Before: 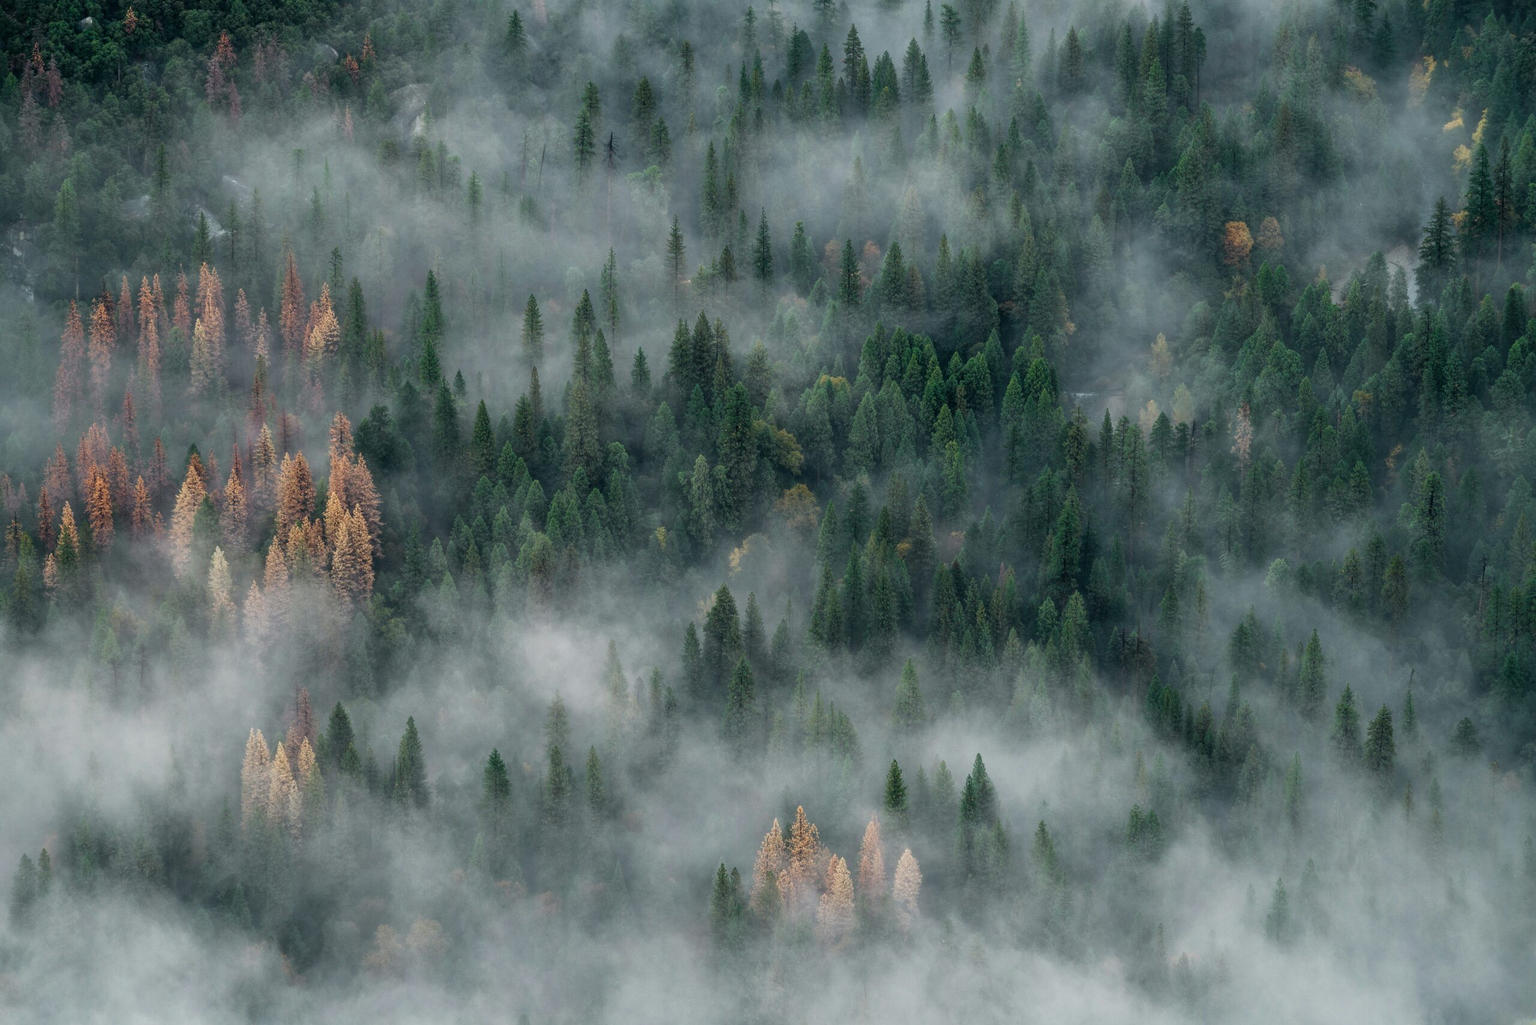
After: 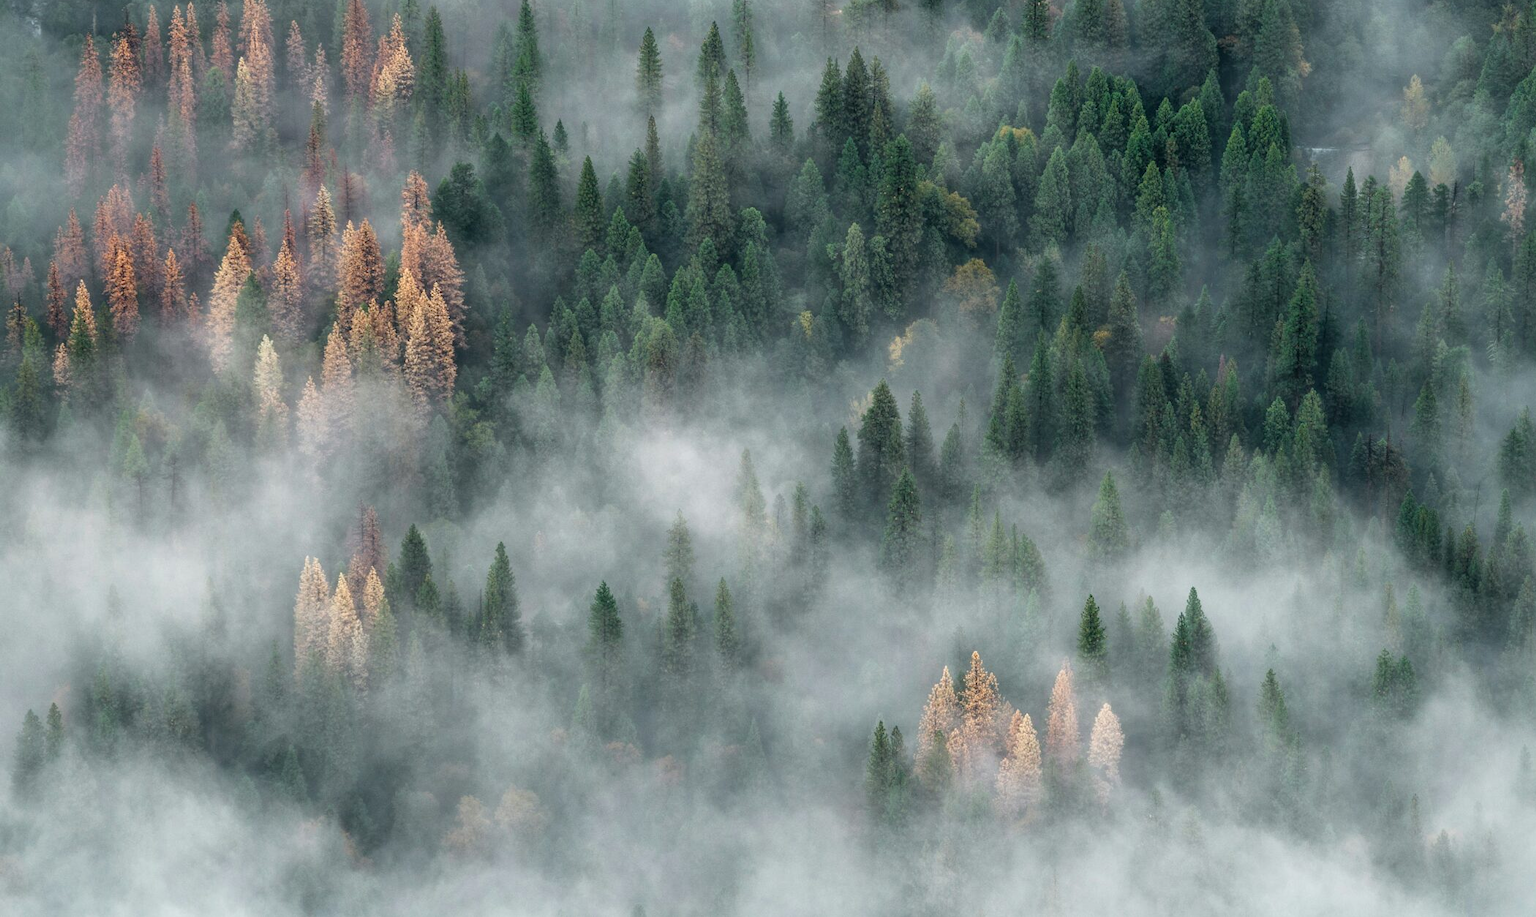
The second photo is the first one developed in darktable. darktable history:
crop: top 26.531%, right 17.959%
contrast brightness saturation: saturation -0.05
exposure: exposure 0.426 EV, compensate highlight preservation false
